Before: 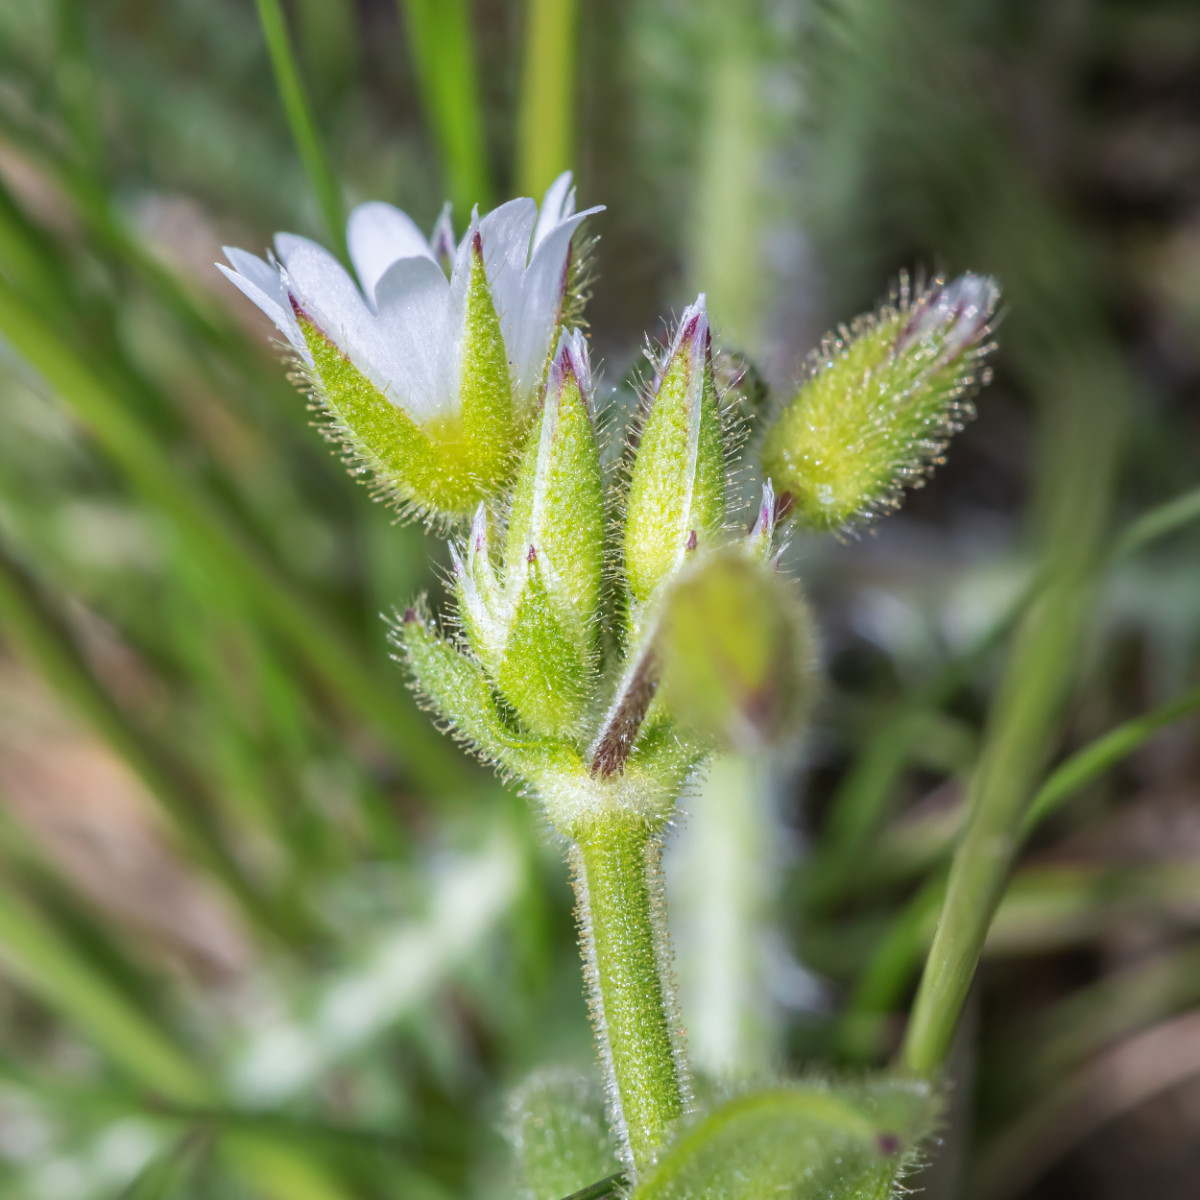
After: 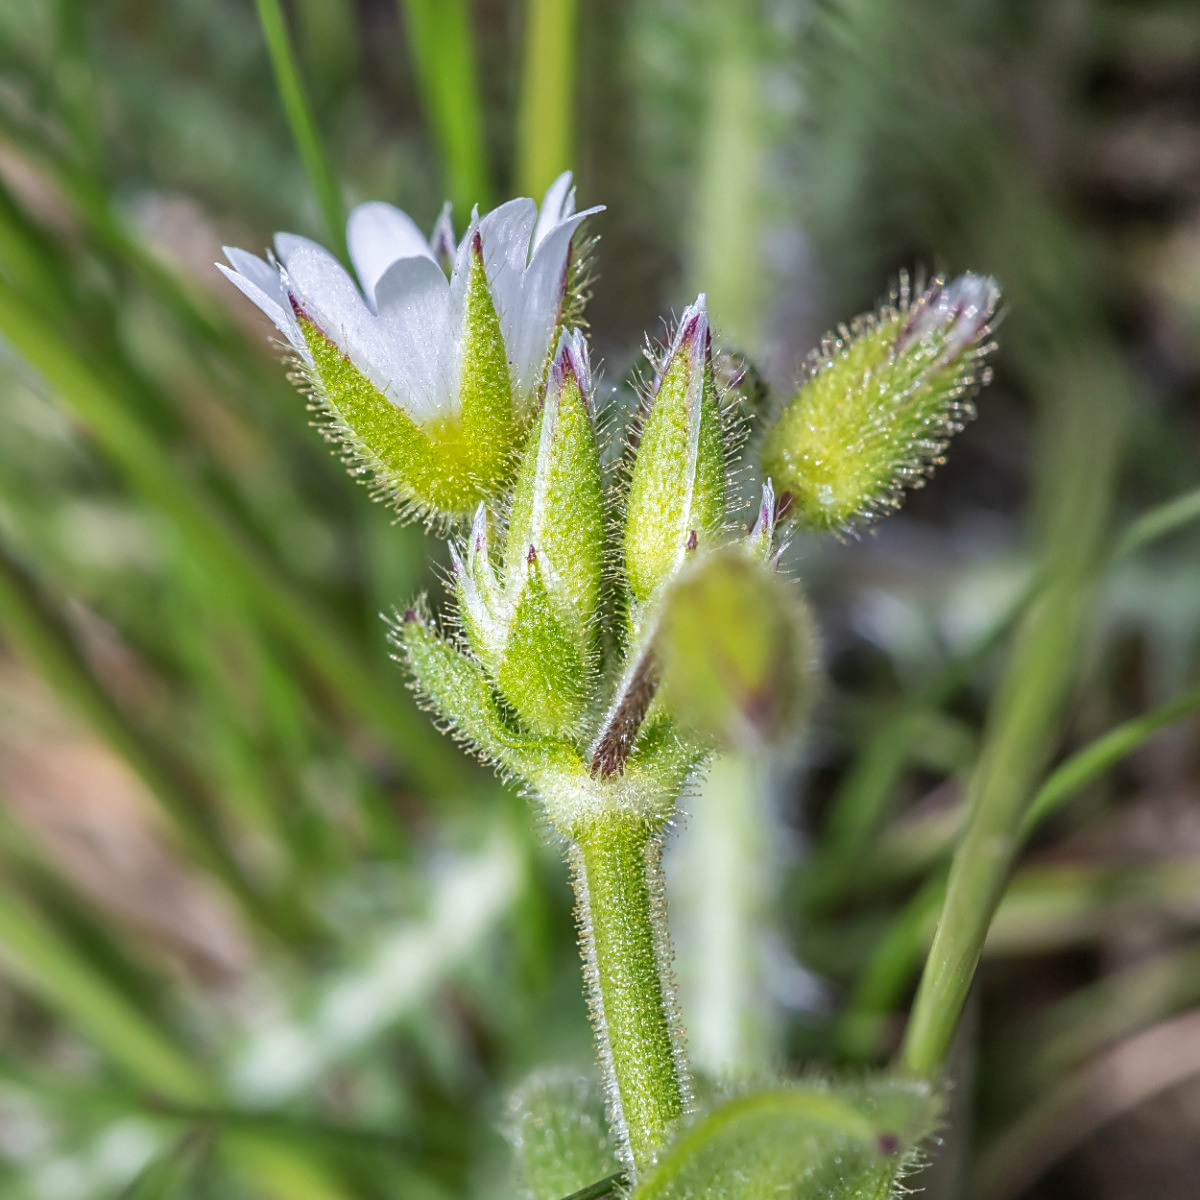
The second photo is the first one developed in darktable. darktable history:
local contrast: detail 115%
shadows and highlights: low approximation 0.01, soften with gaussian
sharpen: on, module defaults
